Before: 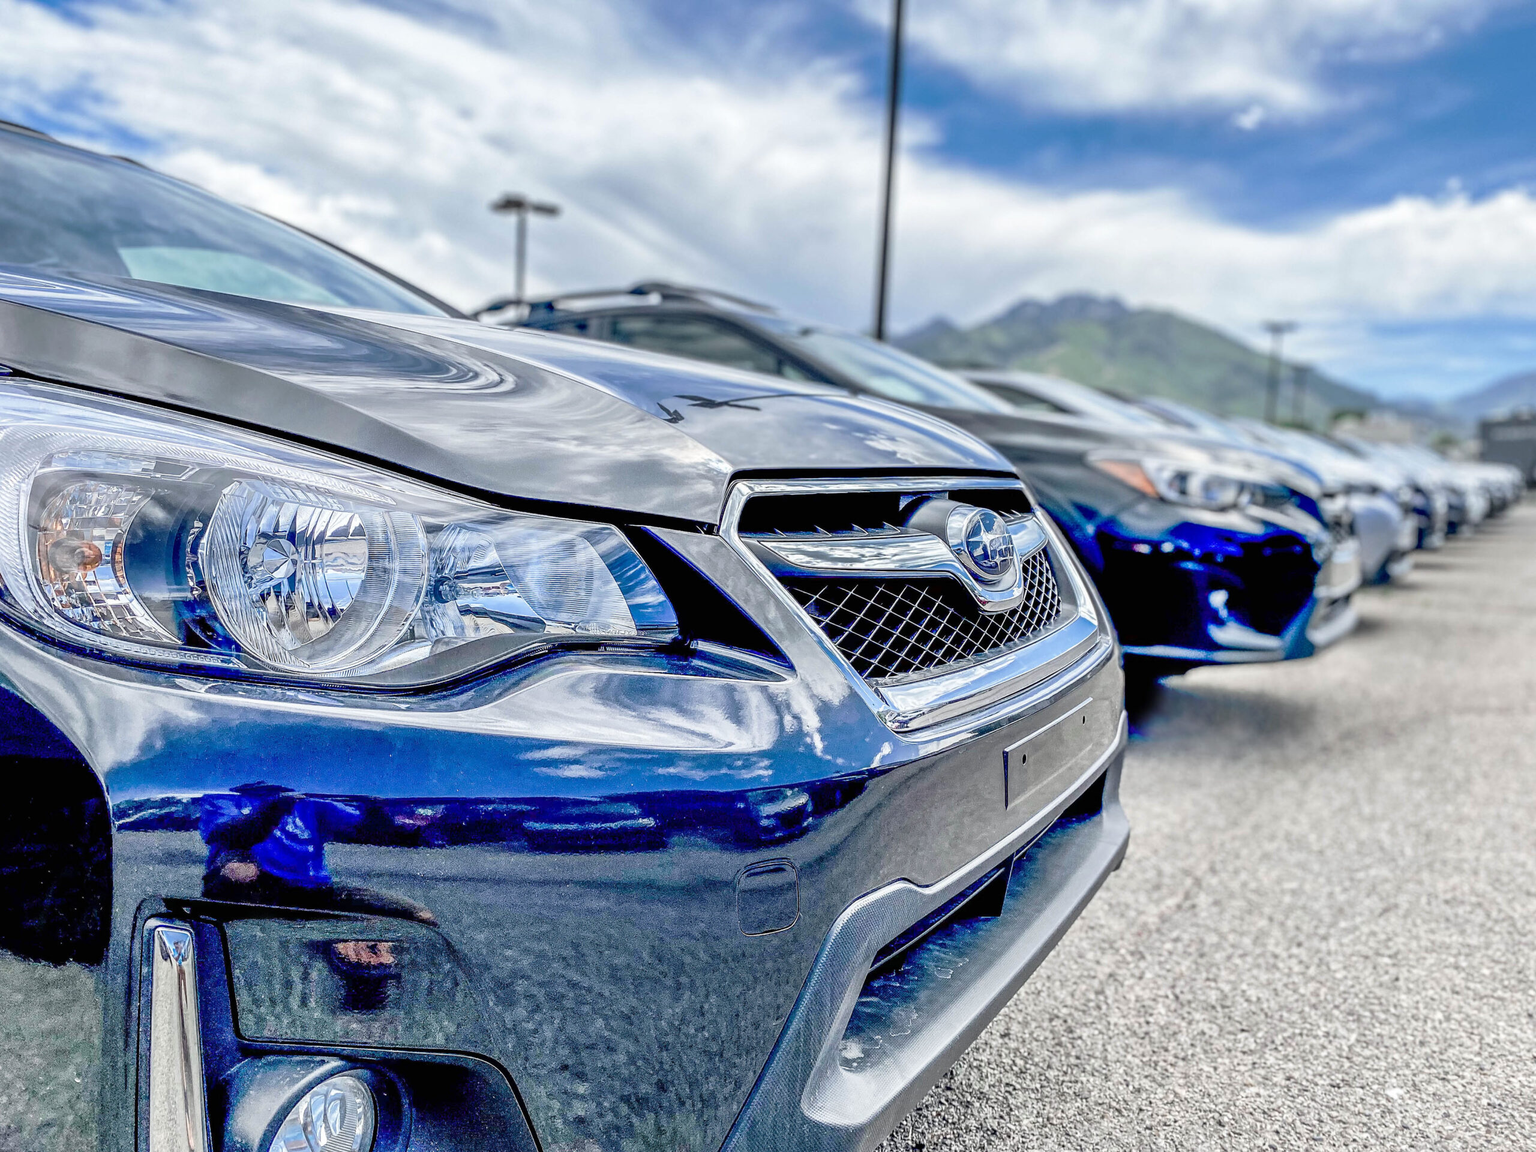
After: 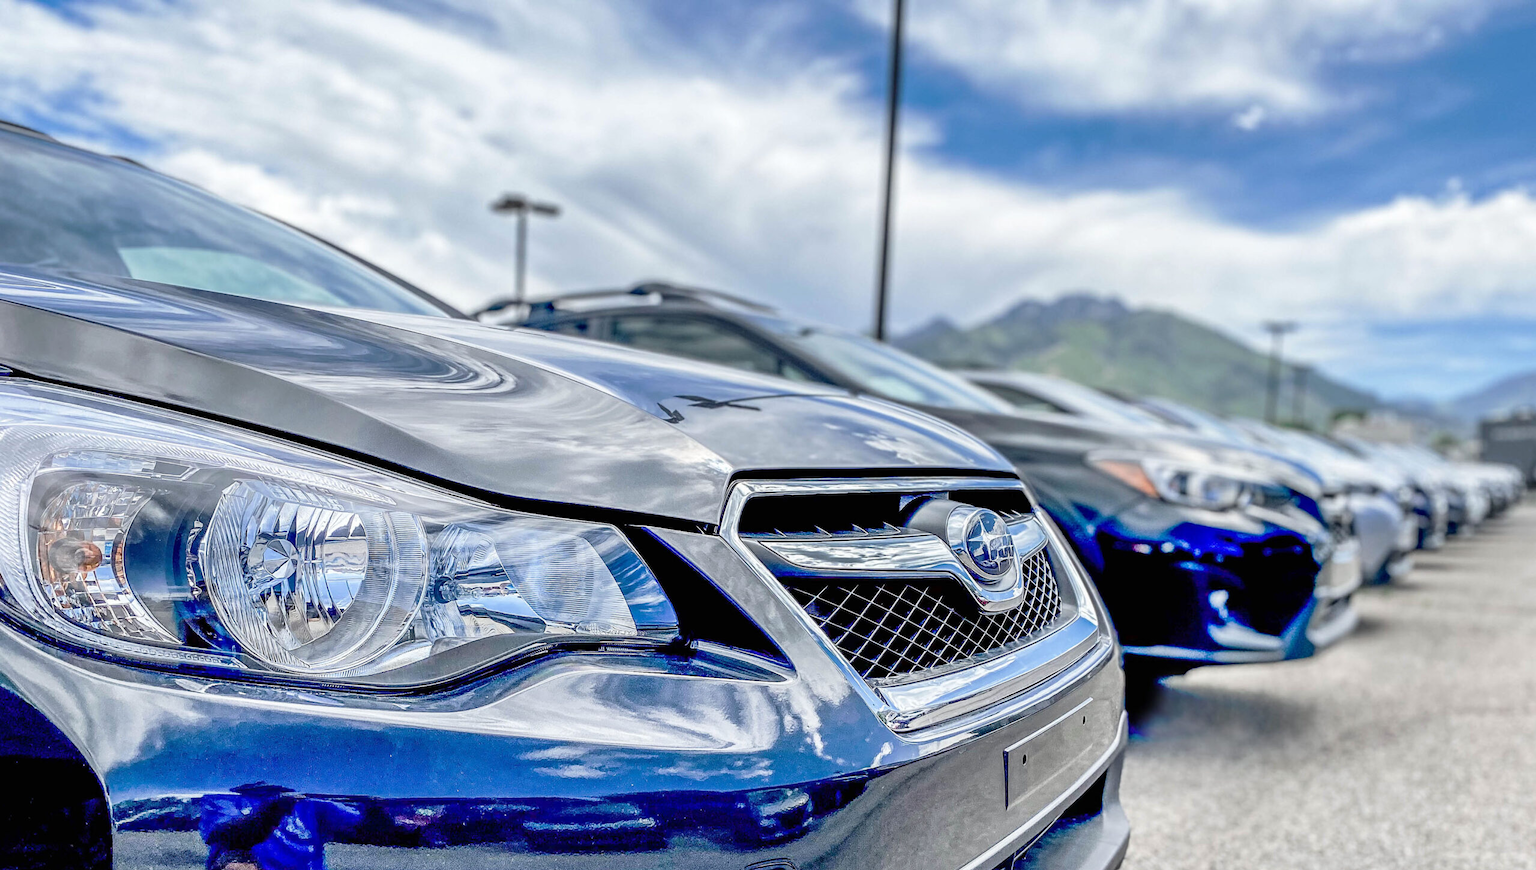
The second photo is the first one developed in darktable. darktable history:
crop: bottom 24.415%
